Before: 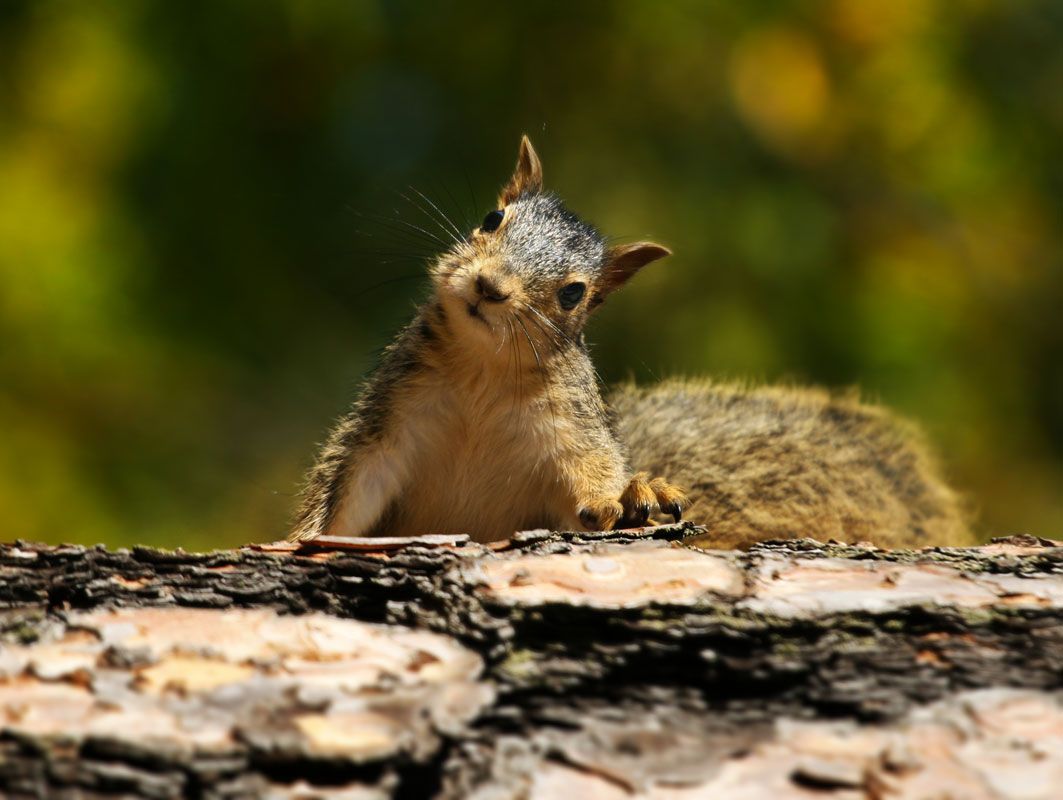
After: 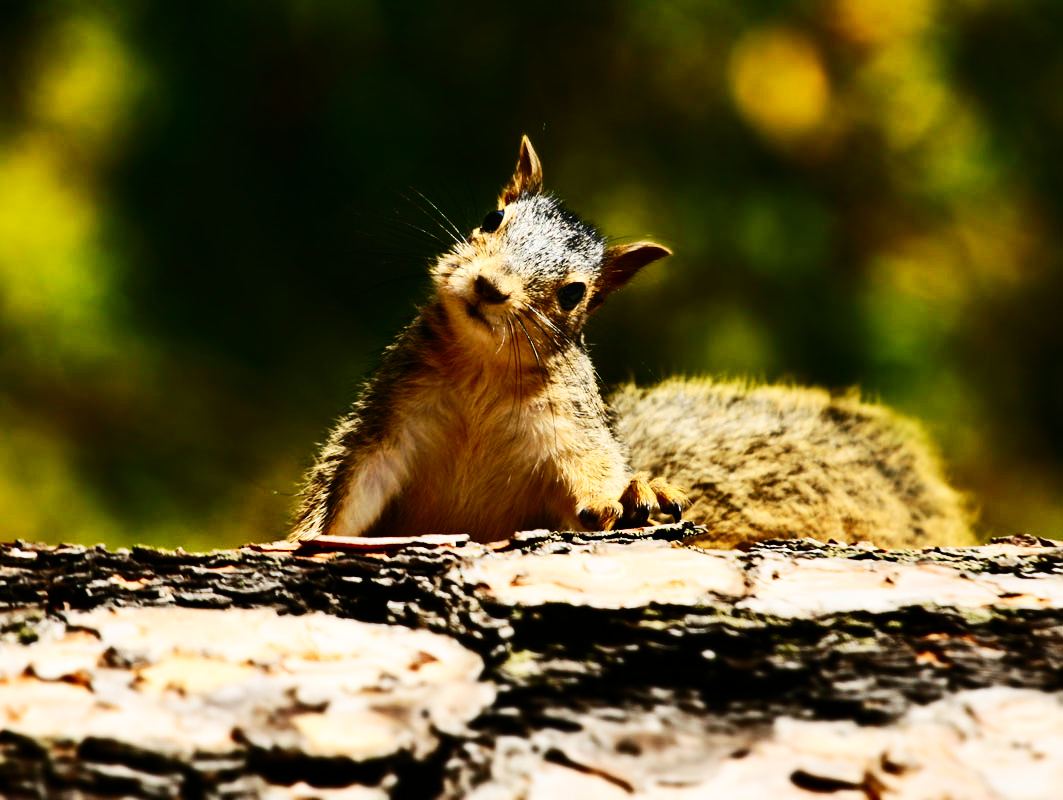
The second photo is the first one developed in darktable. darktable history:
contrast brightness saturation: contrast 0.28
base curve: curves: ch0 [(0, 0) (0.036, 0.025) (0.121, 0.166) (0.206, 0.329) (0.605, 0.79) (1, 1)], preserve colors none
shadows and highlights: shadows 5, soften with gaussian
